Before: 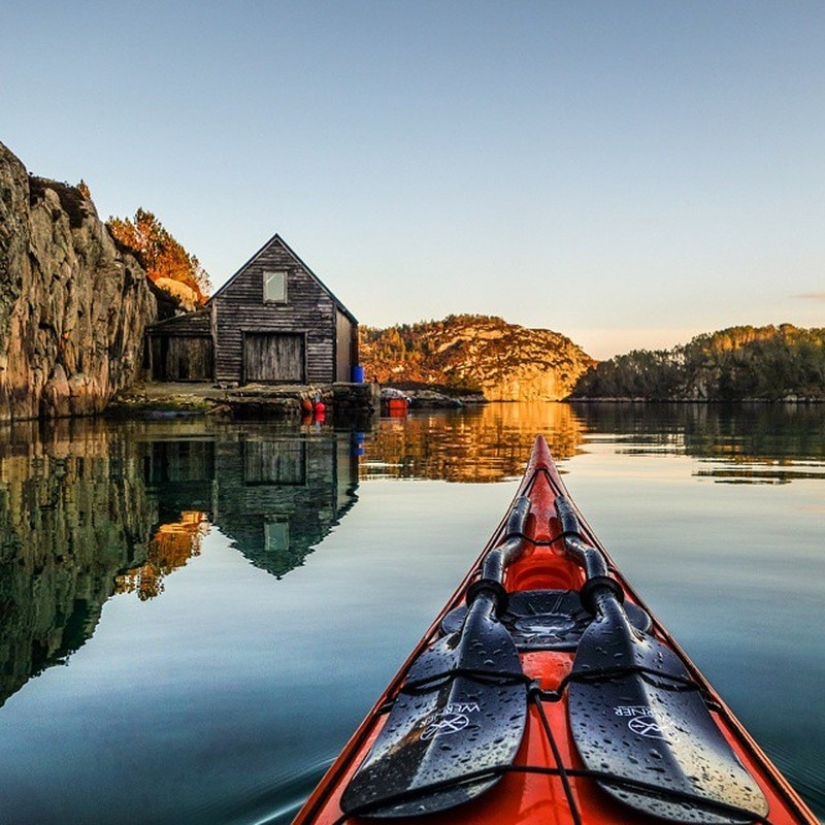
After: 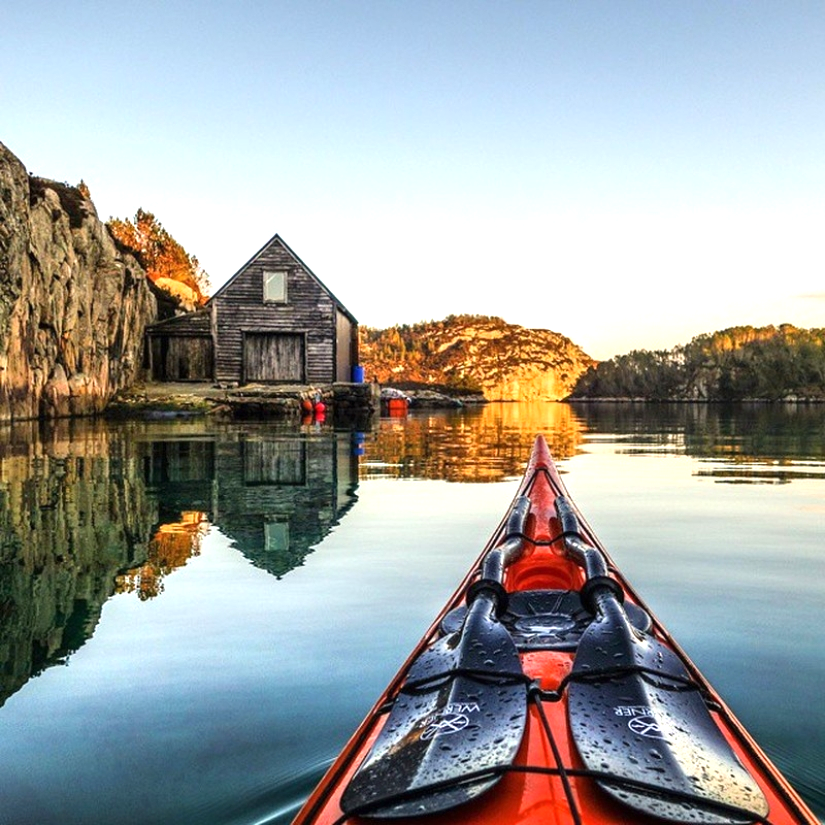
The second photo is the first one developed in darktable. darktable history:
exposure: exposure 0.69 EV, compensate exposure bias true, compensate highlight preservation false
